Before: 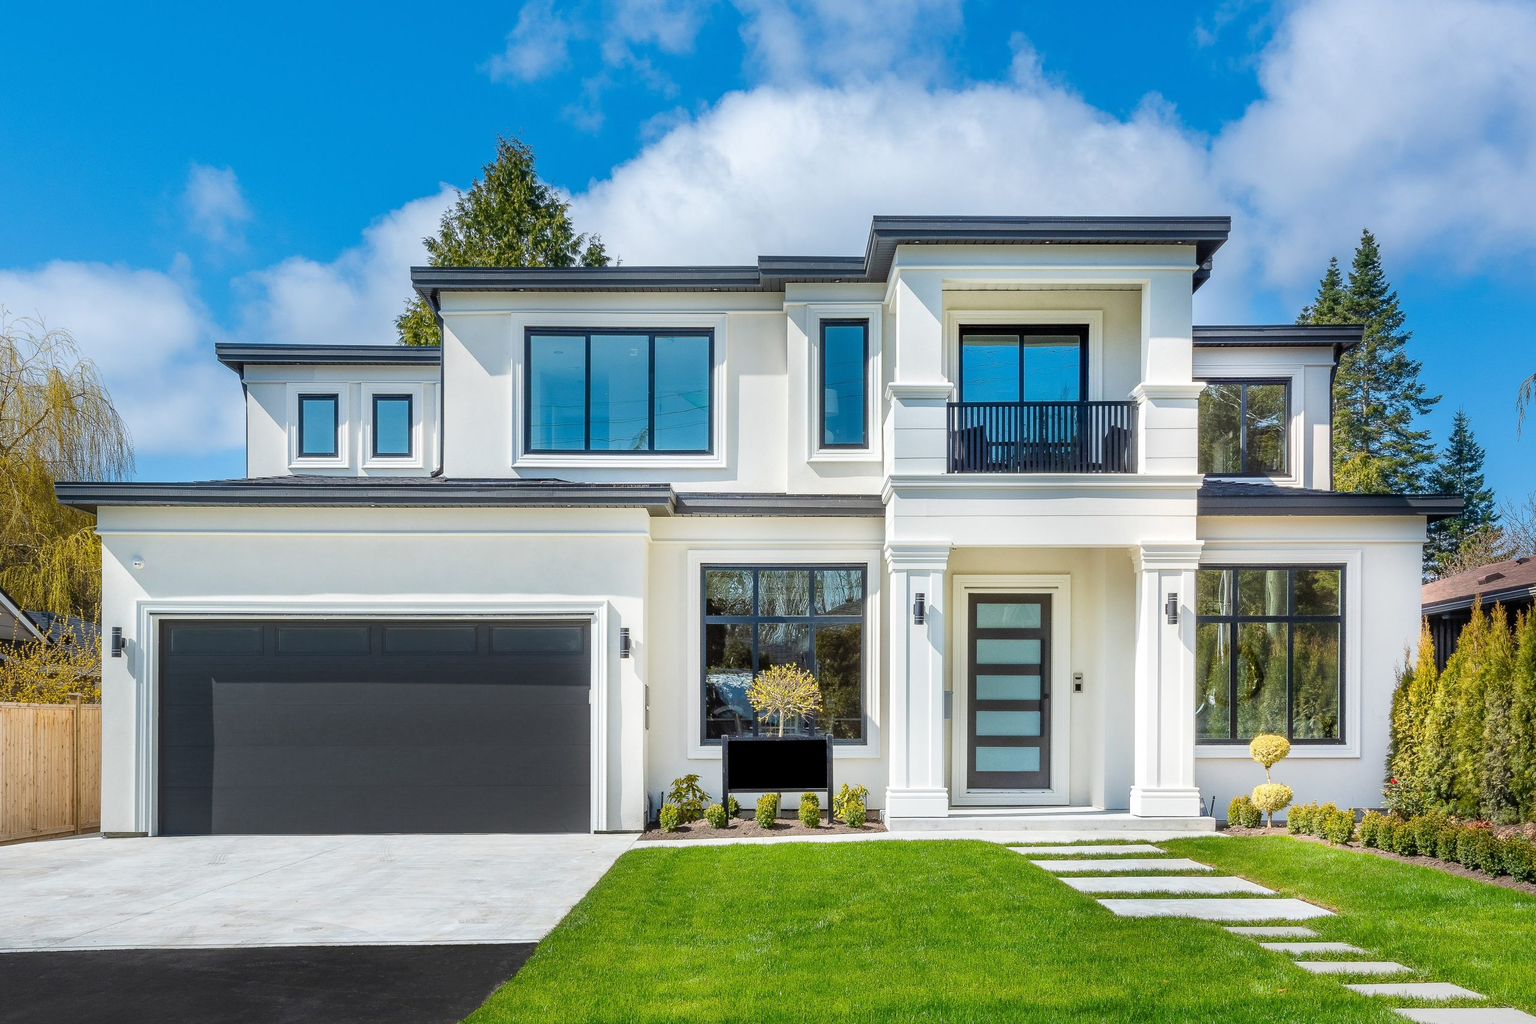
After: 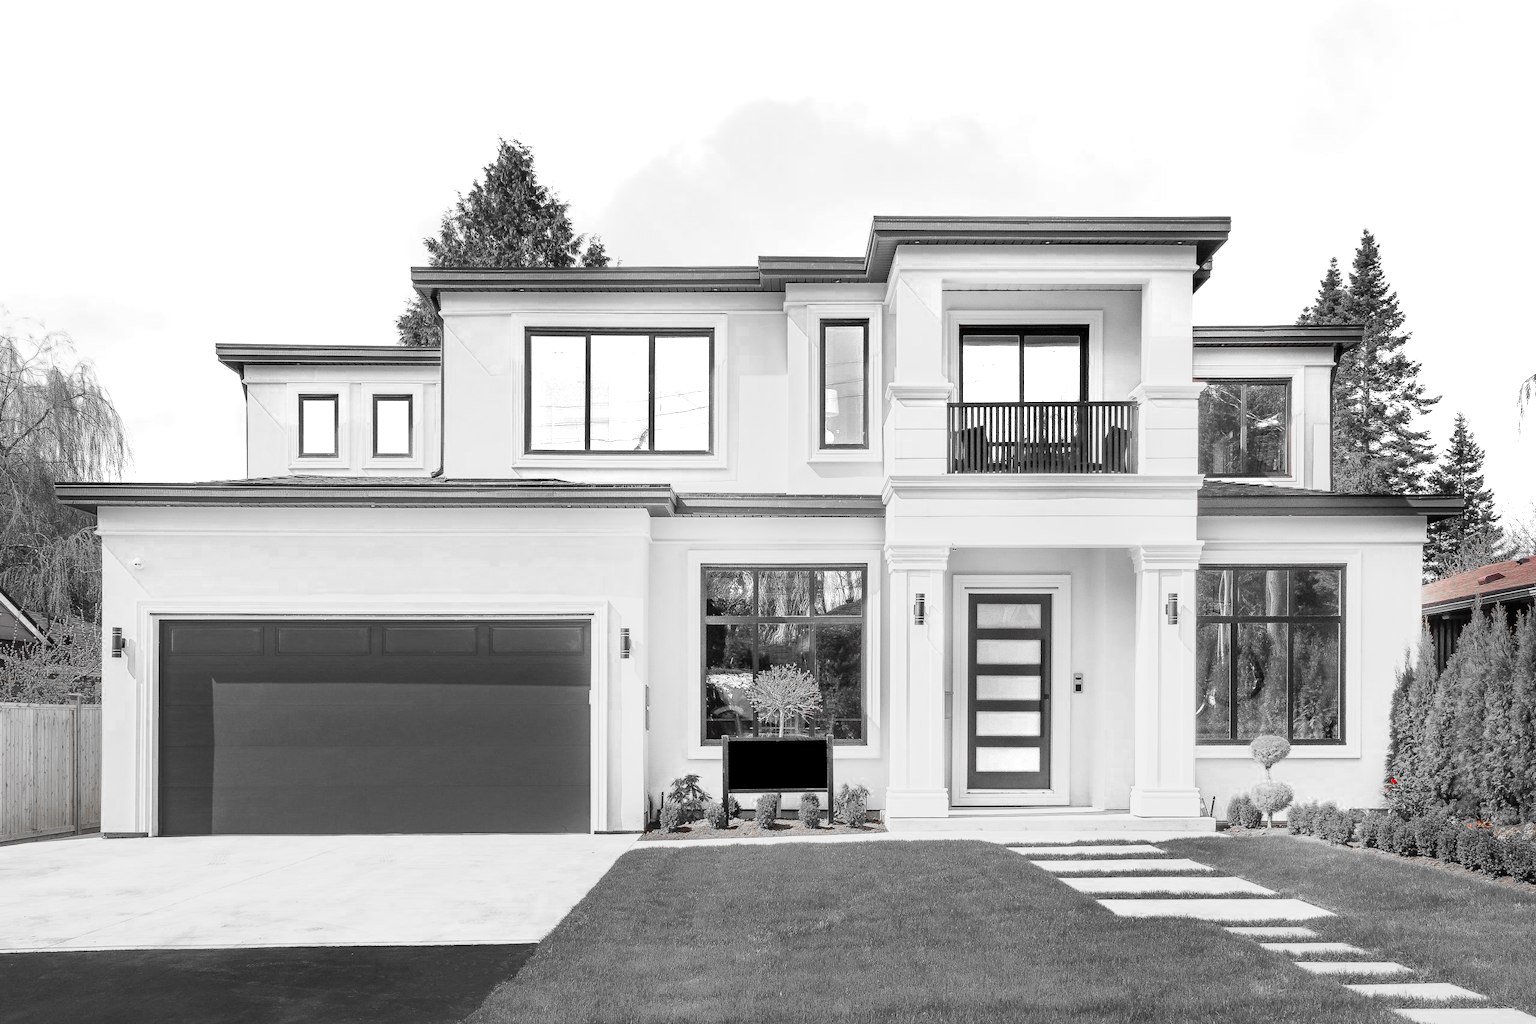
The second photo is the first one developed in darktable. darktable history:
color zones: curves: ch0 [(0, 0.352) (0.143, 0.407) (0.286, 0.386) (0.429, 0.431) (0.571, 0.829) (0.714, 0.853) (0.857, 0.833) (1, 0.352)]; ch1 [(0, 0.604) (0.072, 0.726) (0.096, 0.608) (0.205, 0.007) (0.571, -0.006) (0.839, -0.013) (0.857, -0.012) (1, 0.604)]
base curve: curves: ch0 [(0, 0) (0.088, 0.125) (0.176, 0.251) (0.354, 0.501) (0.613, 0.749) (1, 0.877)], preserve colors none
